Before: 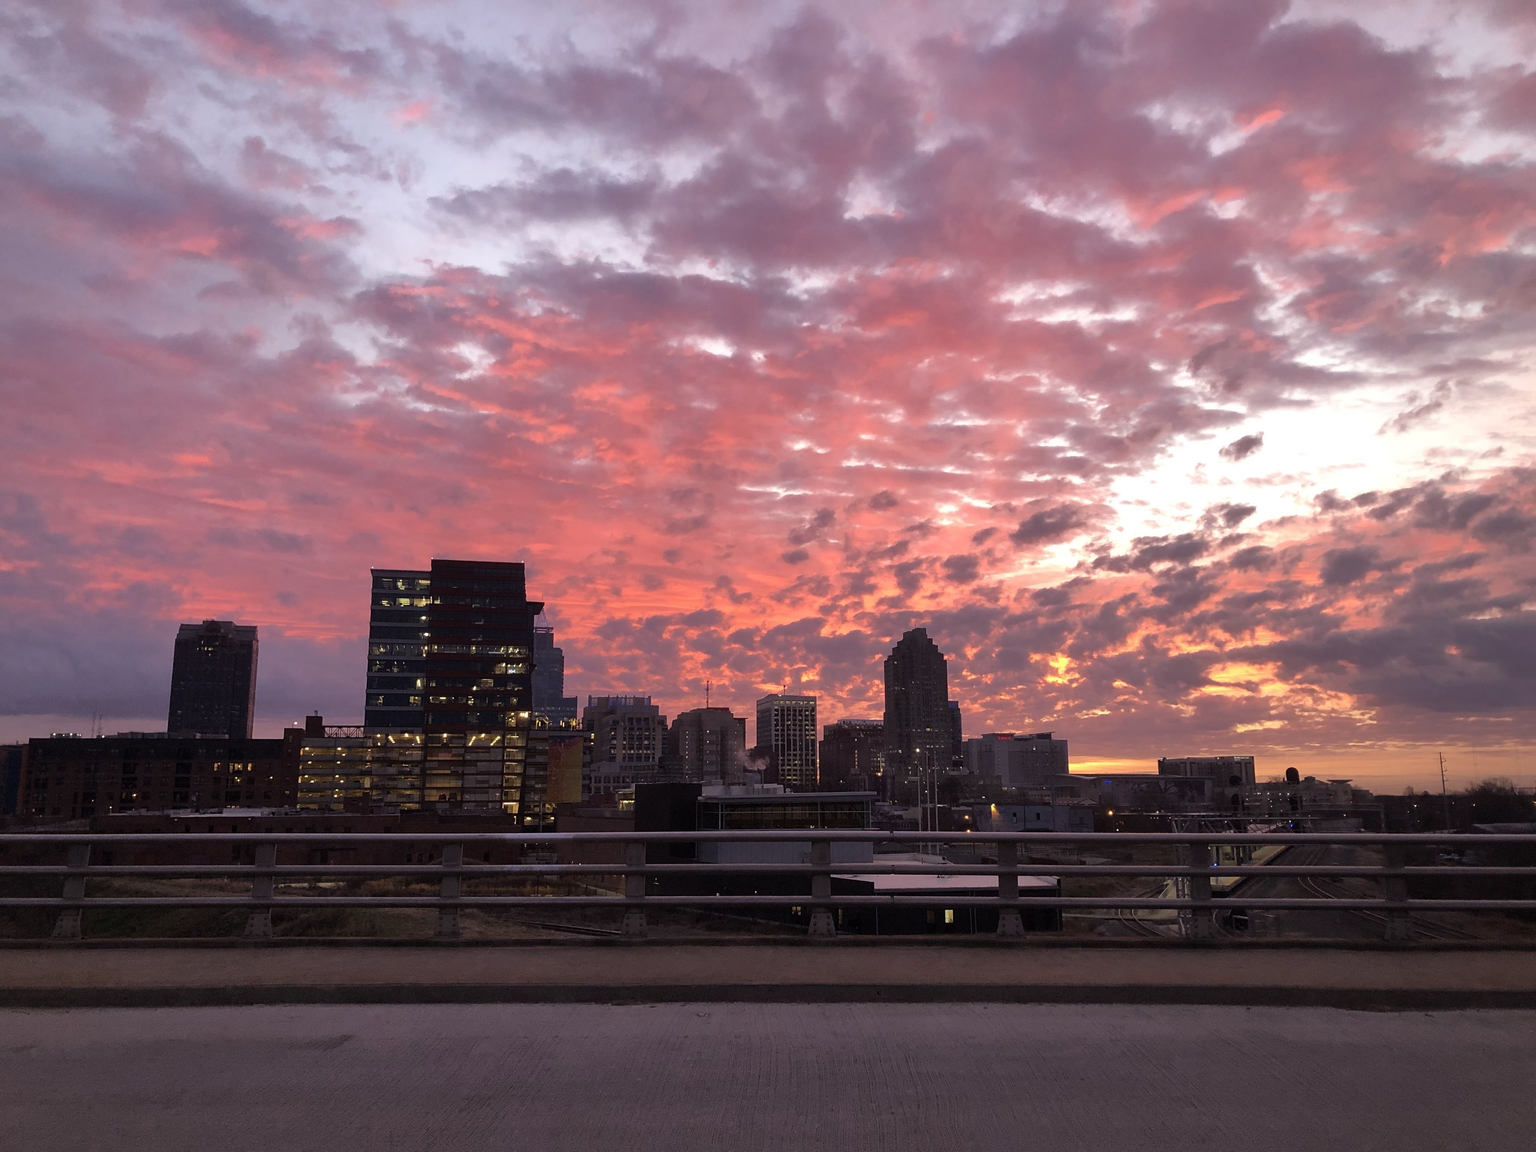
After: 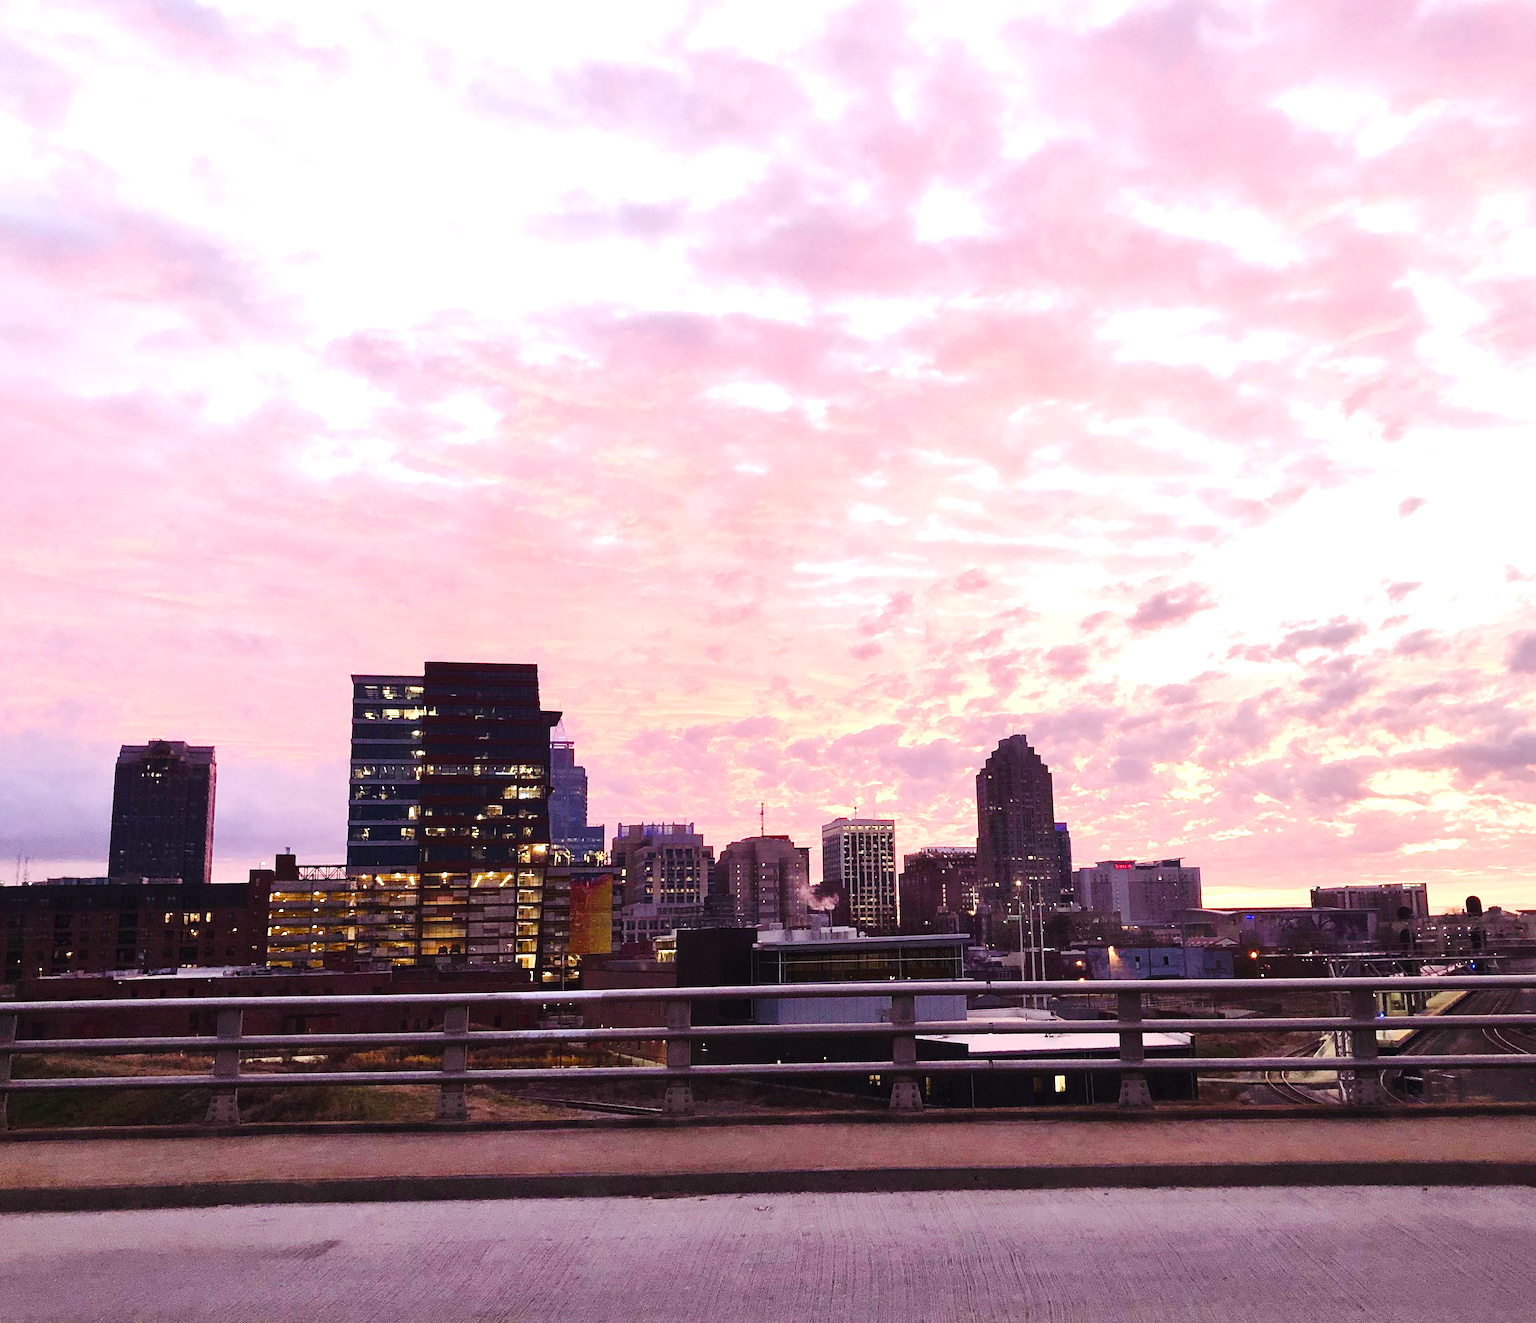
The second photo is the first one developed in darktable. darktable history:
crop and rotate: angle 1°, left 4.281%, top 0.642%, right 11.383%, bottom 2.486%
contrast brightness saturation: contrast 0.14
color balance rgb: perceptual saturation grading › global saturation 25%, perceptual saturation grading › highlights -50%, perceptual saturation grading › shadows 30%, perceptual brilliance grading › global brilliance 12%, global vibrance 20%
exposure: exposure 1.2 EV, compensate highlight preservation false
tone curve: curves: ch0 [(0, 0) (0.003, 0.031) (0.011, 0.033) (0.025, 0.036) (0.044, 0.045) (0.069, 0.06) (0.1, 0.079) (0.136, 0.109) (0.177, 0.15) (0.224, 0.192) (0.277, 0.262) (0.335, 0.347) (0.399, 0.433) (0.468, 0.528) (0.543, 0.624) (0.623, 0.705) (0.709, 0.788) (0.801, 0.865) (0.898, 0.933) (1, 1)], preserve colors none
vibrance: on, module defaults
rotate and perspective: automatic cropping off
